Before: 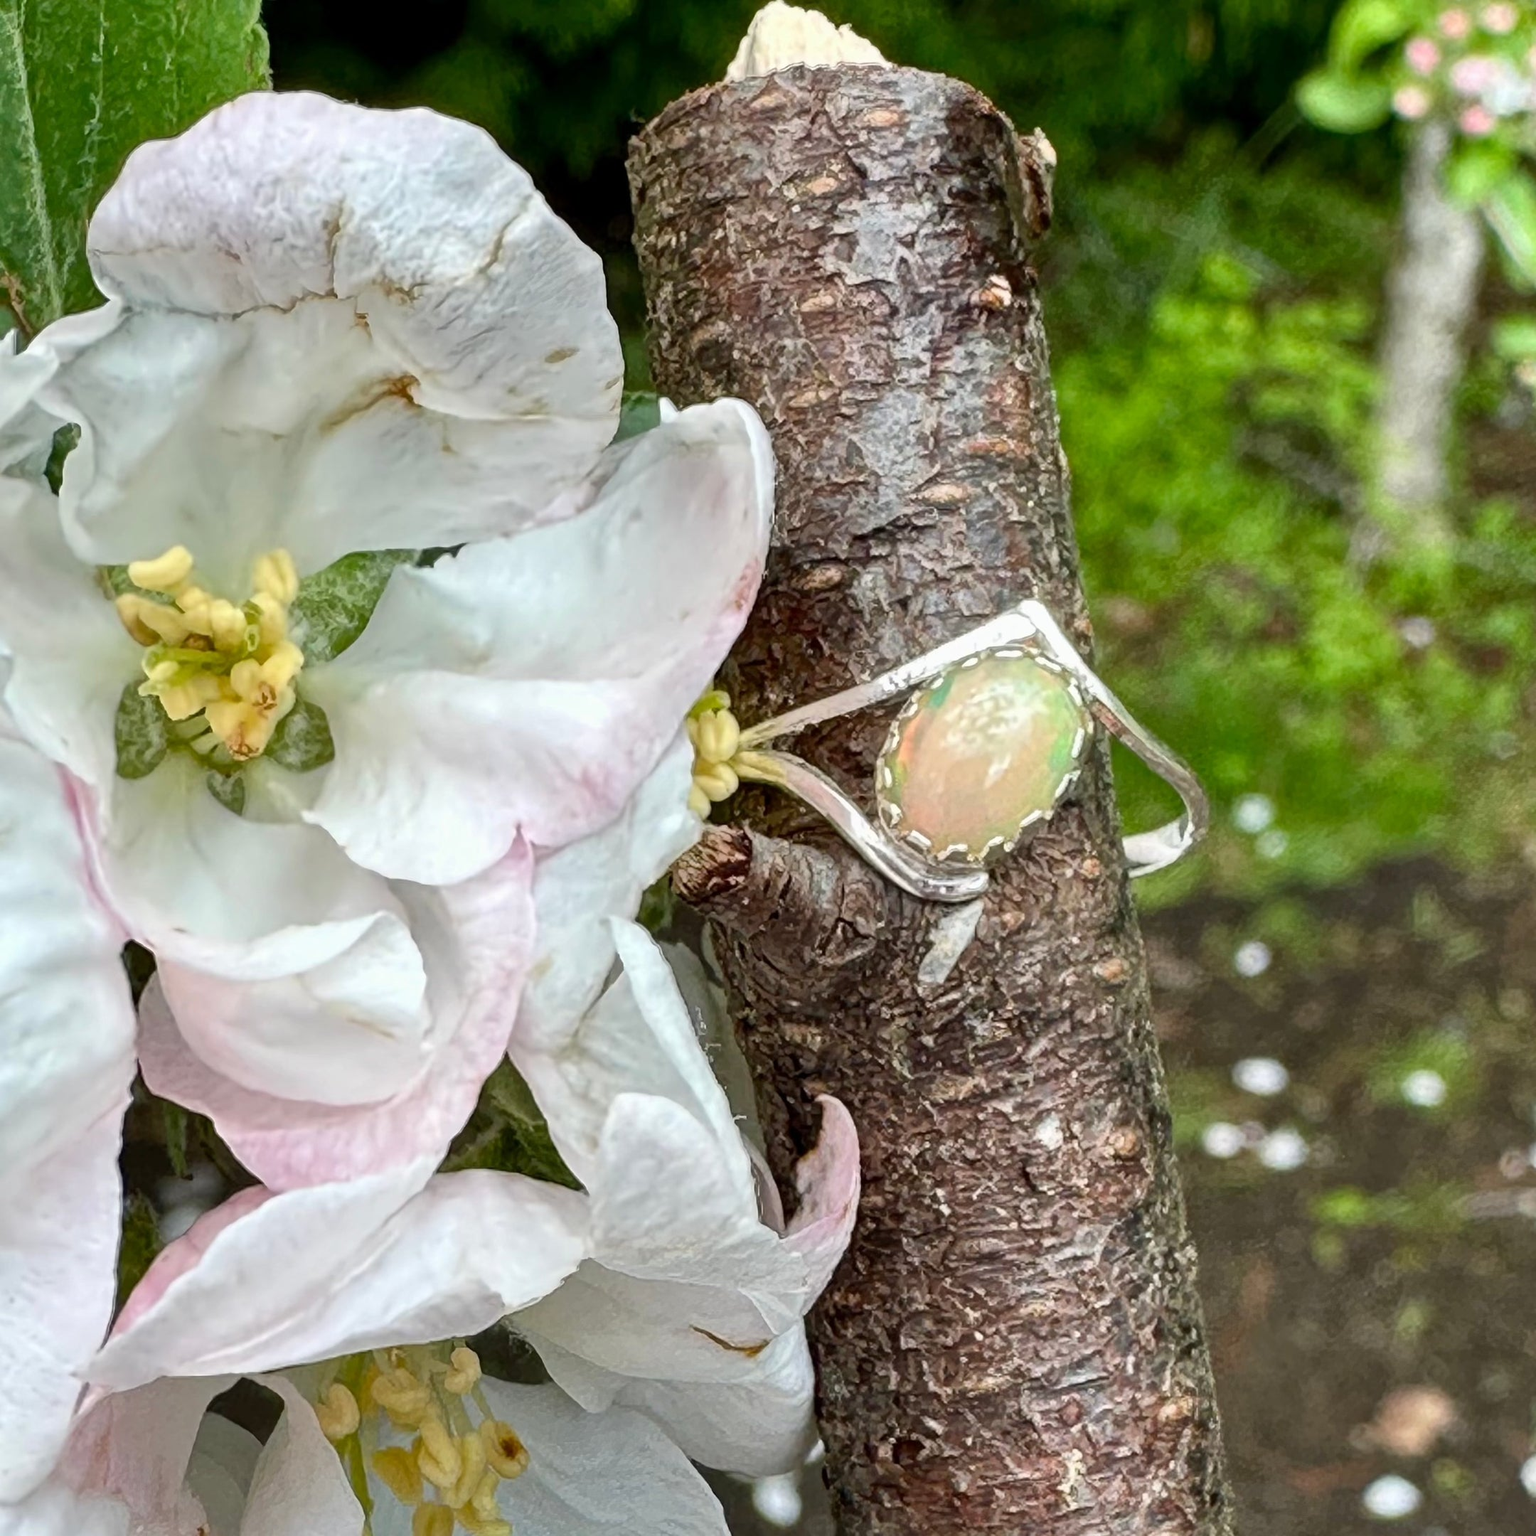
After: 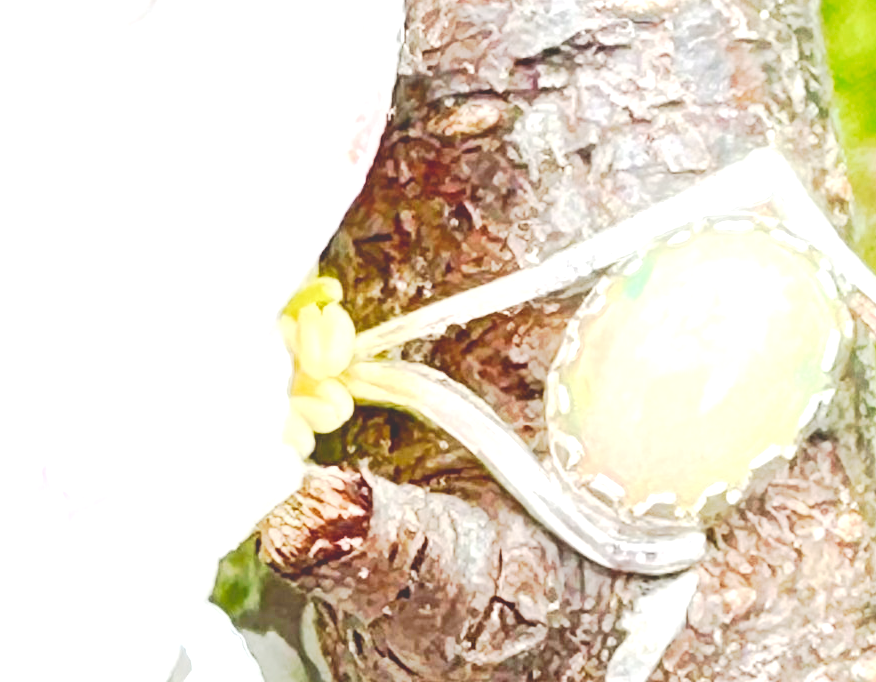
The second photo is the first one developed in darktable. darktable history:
crop: left 31.748%, top 32.172%, right 27.693%, bottom 36.233%
local contrast: detail 71%
tone curve: curves: ch0 [(0, 0) (0.037, 0.011) (0.135, 0.093) (0.266, 0.281) (0.461, 0.555) (0.581, 0.716) (0.675, 0.793) (0.767, 0.849) (0.91, 0.924) (1, 0.979)]; ch1 [(0, 0) (0.292, 0.278) (0.419, 0.423) (0.493, 0.492) (0.506, 0.5) (0.534, 0.529) (0.562, 0.562) (0.641, 0.663) (0.754, 0.76) (1, 1)]; ch2 [(0, 0) (0.294, 0.3) (0.361, 0.372) (0.429, 0.445) (0.478, 0.486) (0.502, 0.498) (0.518, 0.522) (0.531, 0.549) (0.561, 0.579) (0.64, 0.645) (0.7, 0.7) (0.861, 0.808) (1, 0.951)], preserve colors none
exposure: black level correction 0, exposure 1.59 EV, compensate highlight preservation false
